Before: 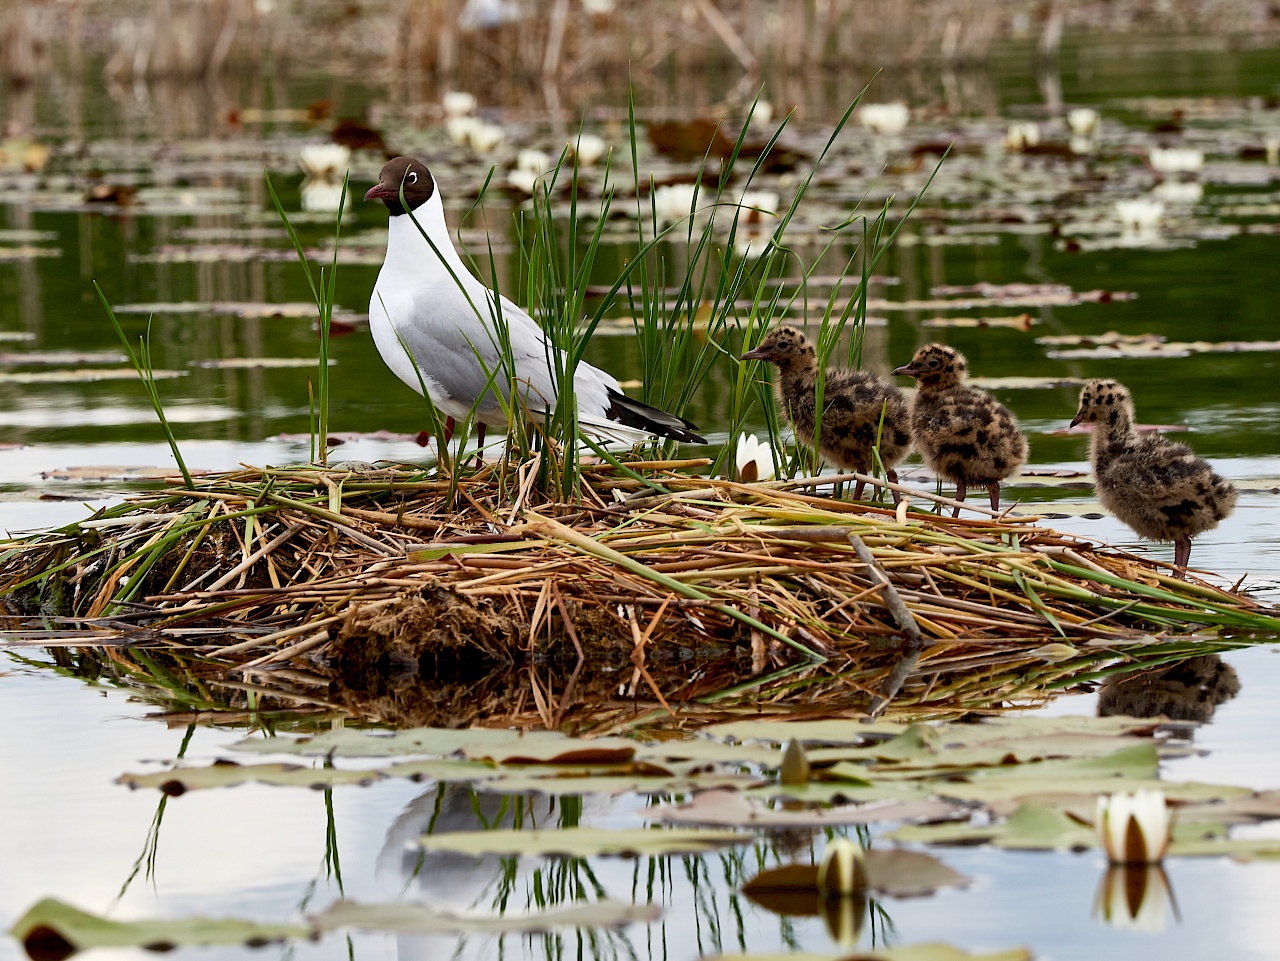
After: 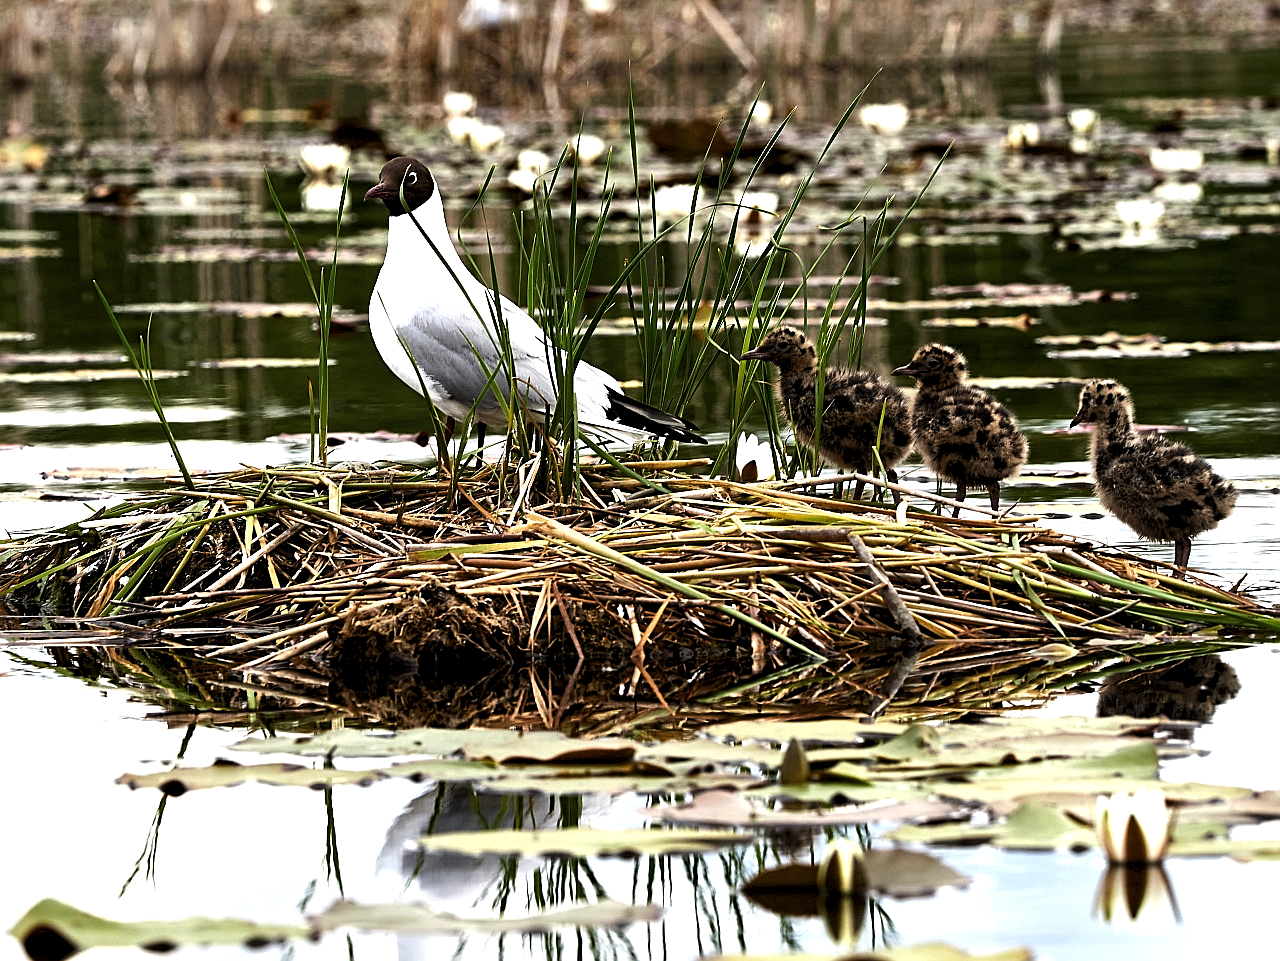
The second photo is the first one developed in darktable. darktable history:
levels: black 8.52%, levels [0.044, 0.475, 0.791]
sharpen: on, module defaults
